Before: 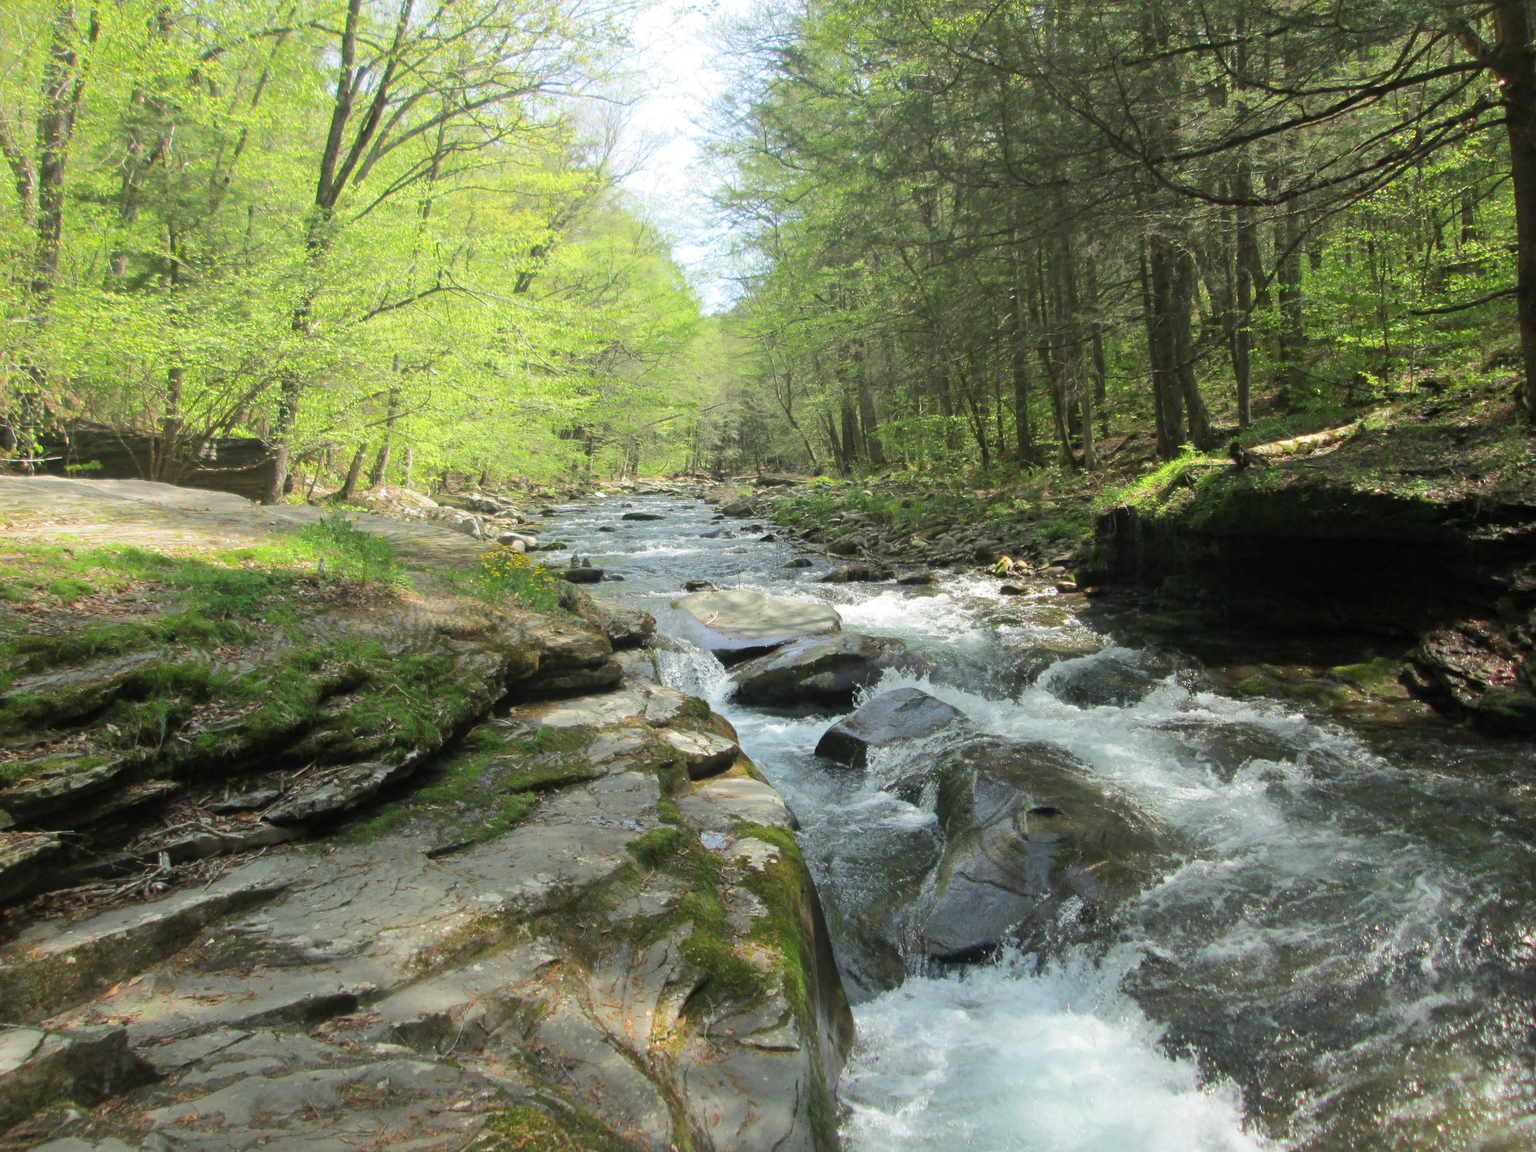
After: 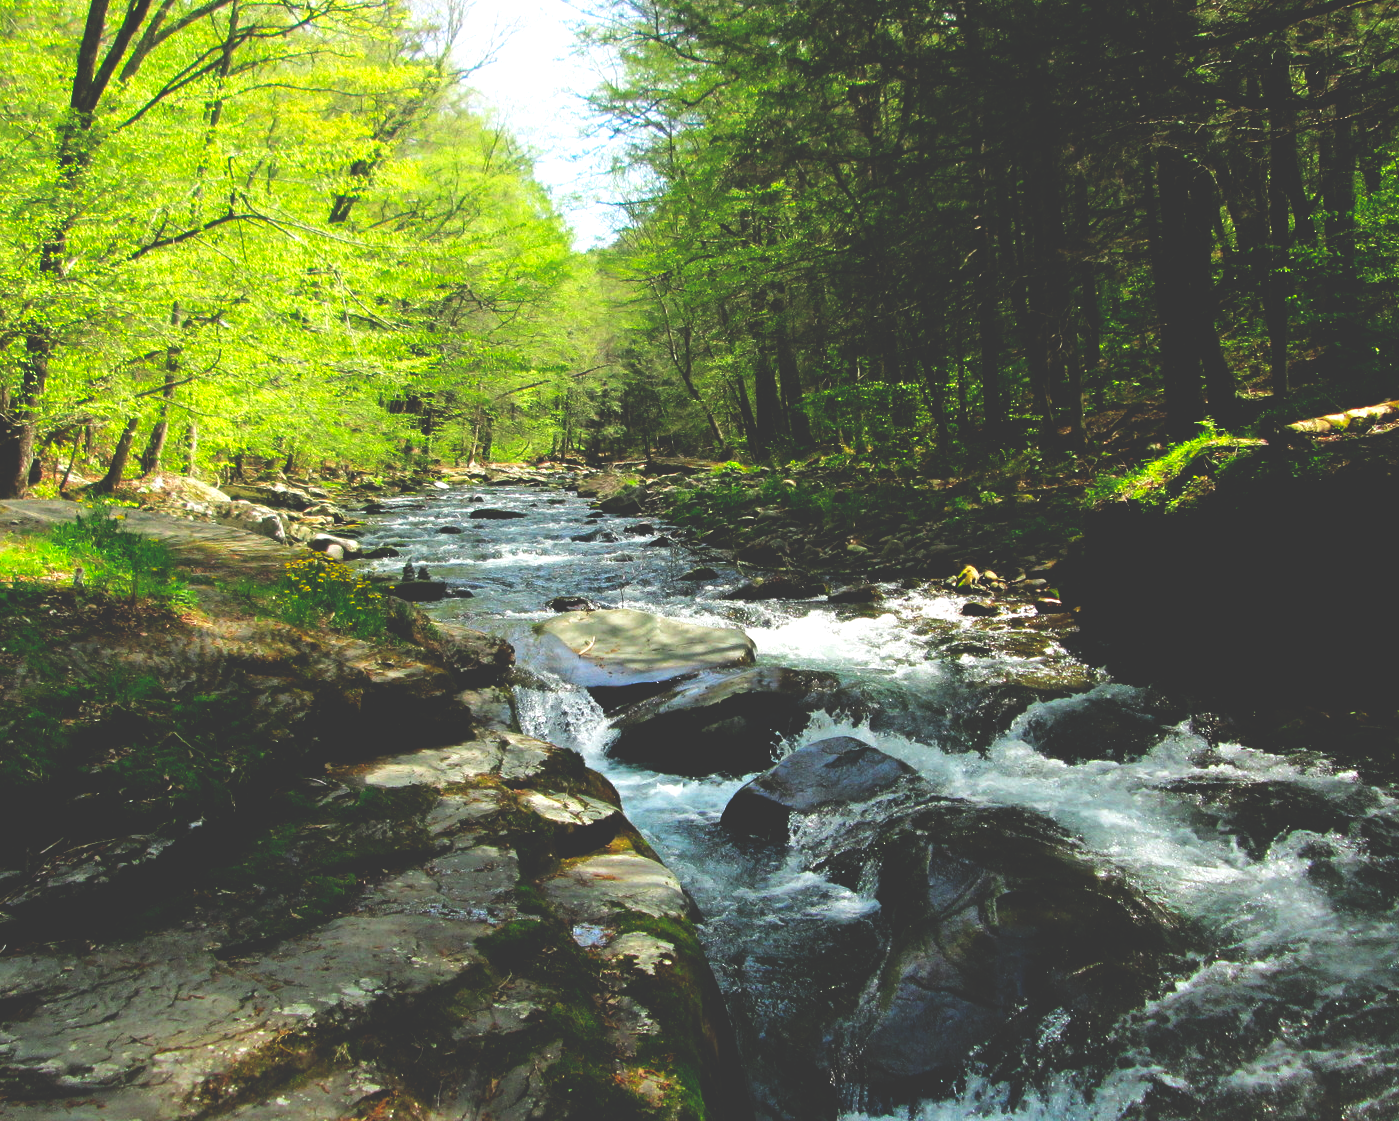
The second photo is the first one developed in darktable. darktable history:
base curve: curves: ch0 [(0, 0.036) (0.083, 0.04) (0.804, 1)], preserve colors none
crop and rotate: left 17.046%, top 10.659%, right 12.989%, bottom 14.553%
